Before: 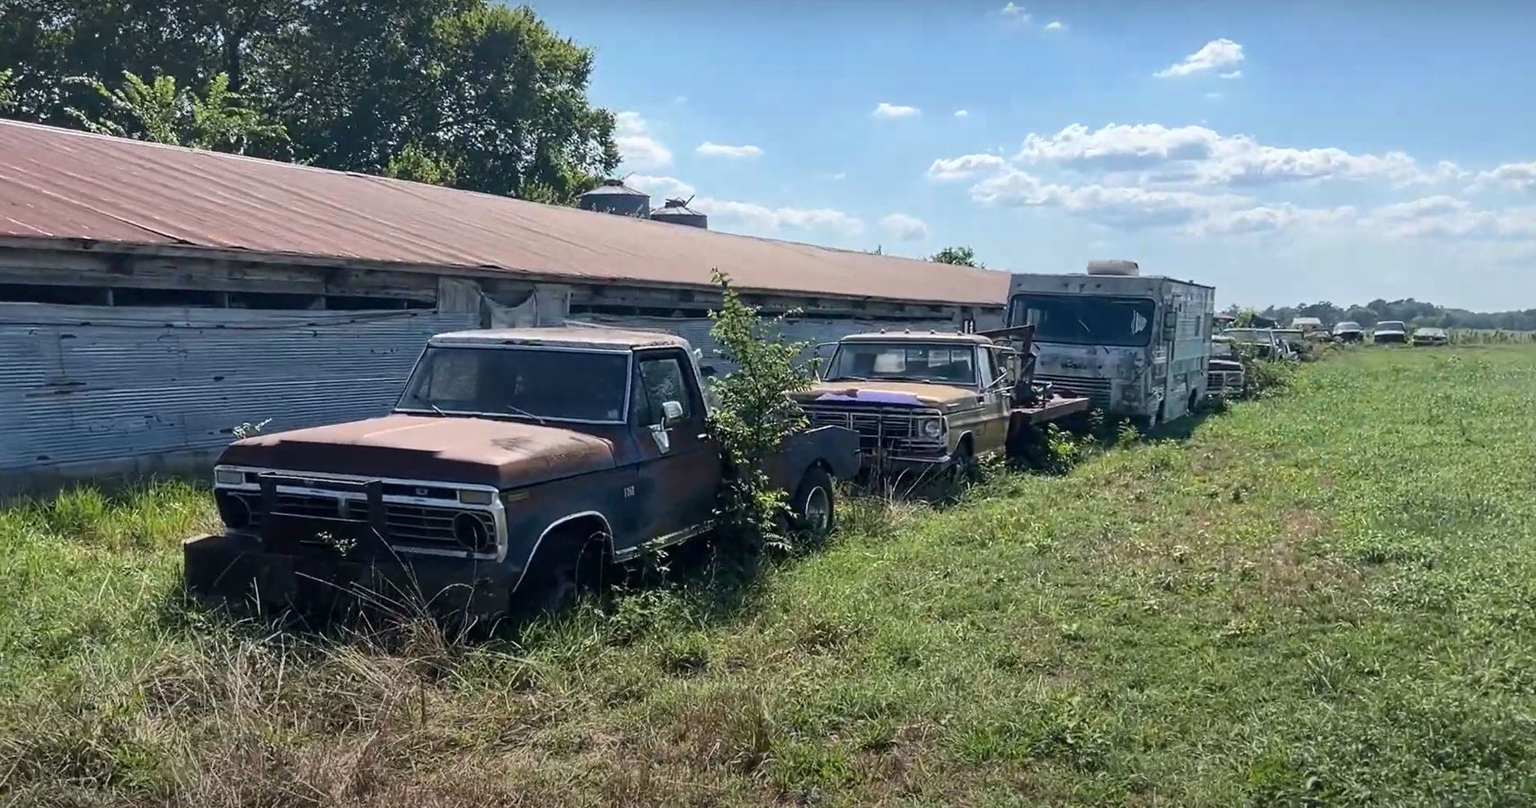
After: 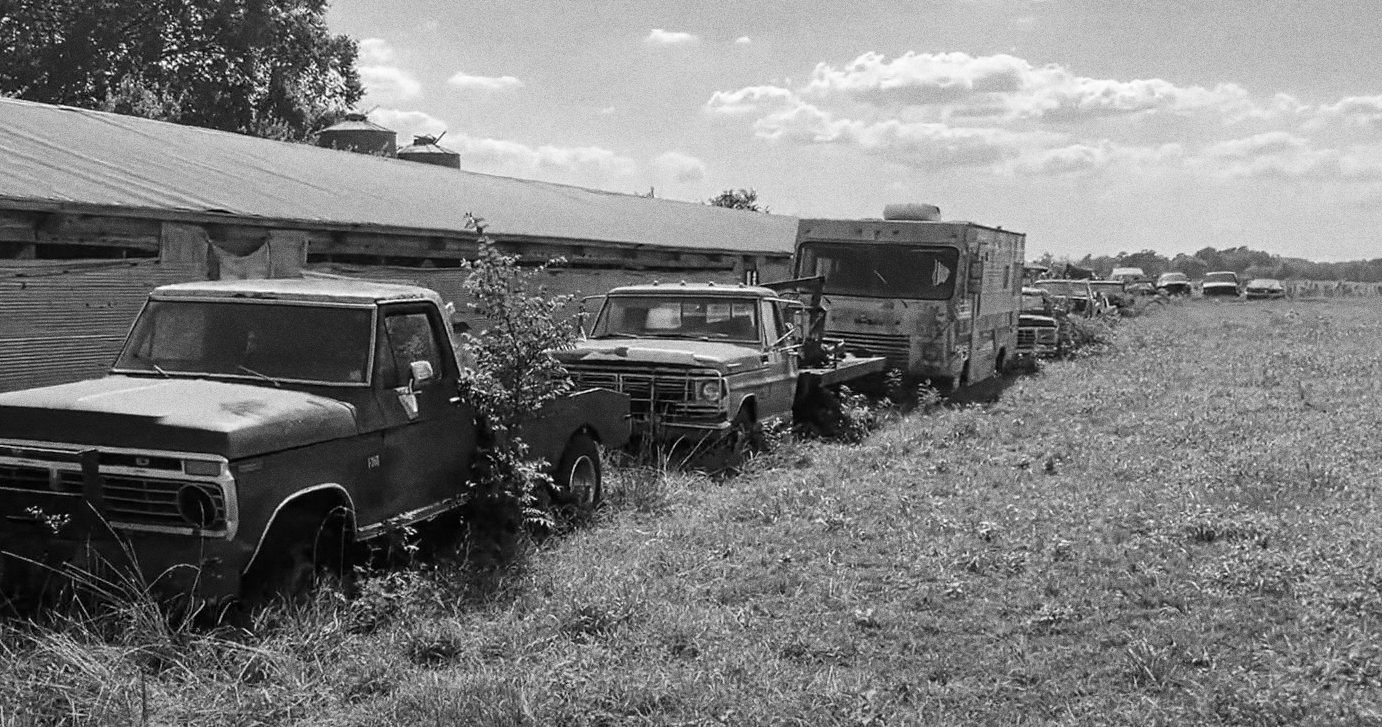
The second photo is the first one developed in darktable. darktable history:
crop: left 19.159%, top 9.58%, bottom 9.58%
grain: coarseness 0.09 ISO, strength 40%
white balance: red 1.004, blue 1.096
monochrome: on, module defaults
